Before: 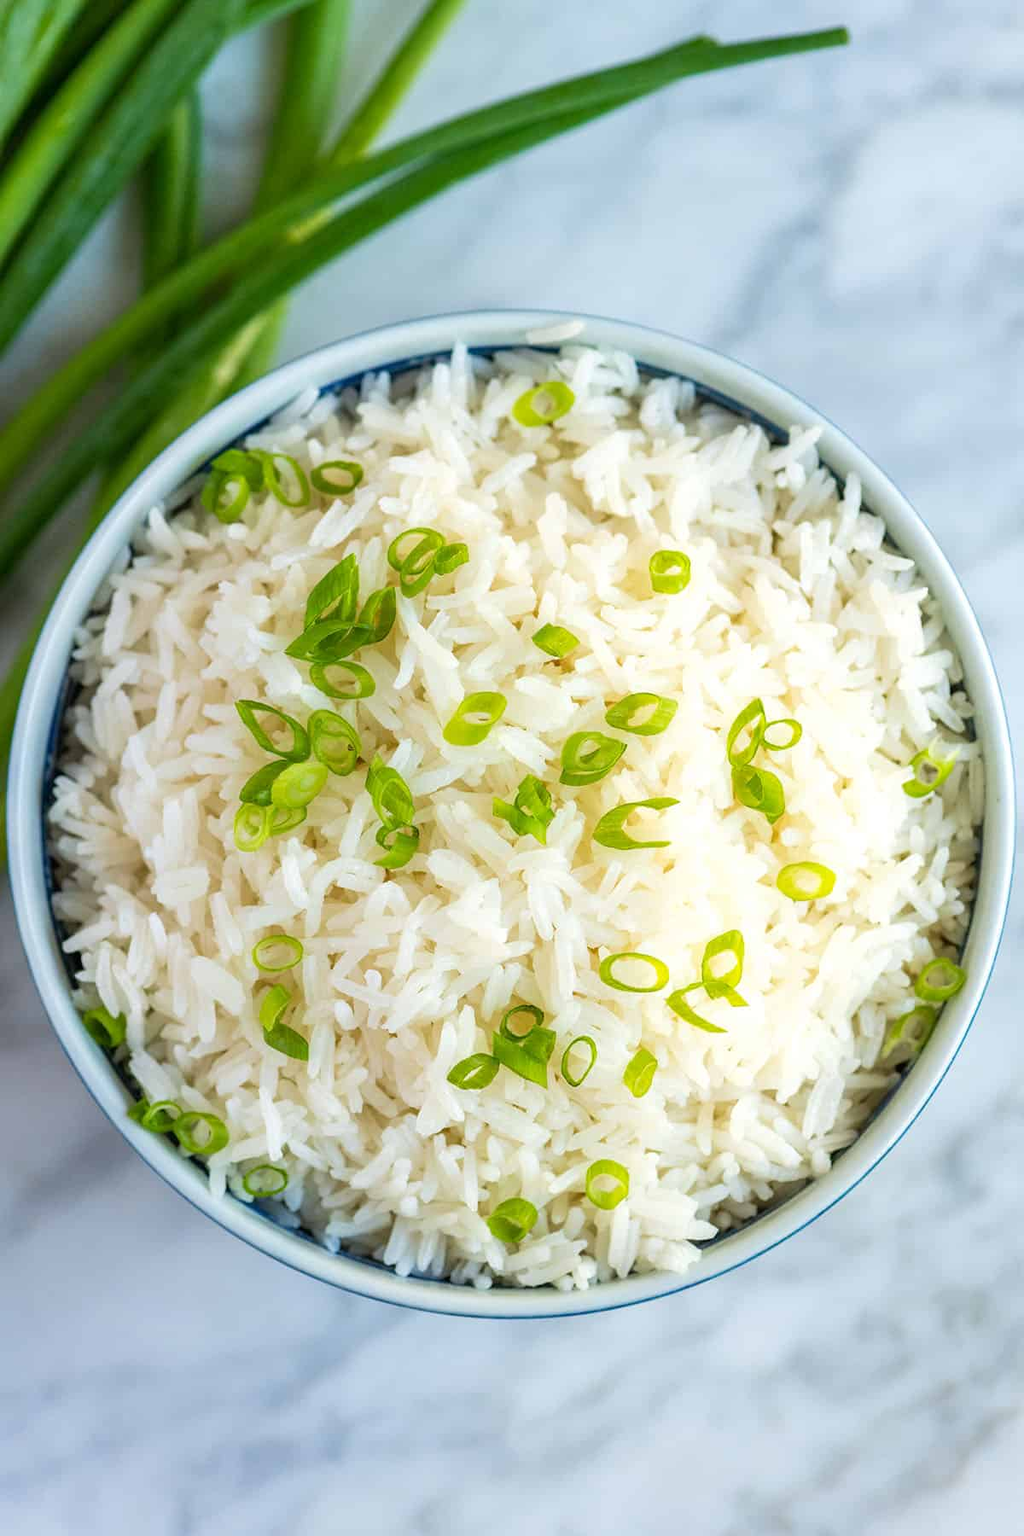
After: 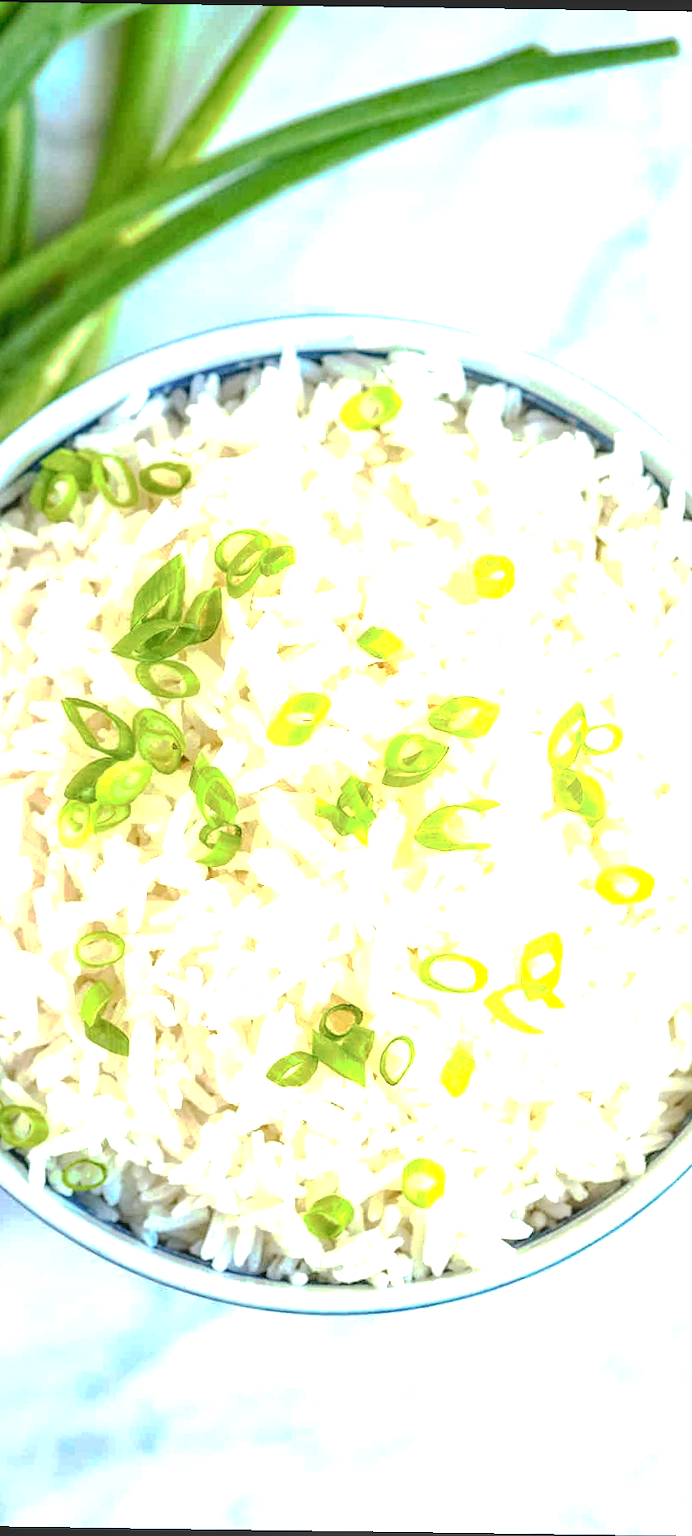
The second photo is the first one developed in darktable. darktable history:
local contrast: on, module defaults
tone curve: curves: ch0 [(0, 0) (0.003, 0.048) (0.011, 0.055) (0.025, 0.065) (0.044, 0.089) (0.069, 0.111) (0.1, 0.132) (0.136, 0.163) (0.177, 0.21) (0.224, 0.259) (0.277, 0.323) (0.335, 0.385) (0.399, 0.442) (0.468, 0.508) (0.543, 0.578) (0.623, 0.648) (0.709, 0.716) (0.801, 0.781) (0.898, 0.845) (1, 1)], preserve colors none
exposure: black level correction 0, exposure 1.2 EV, compensate highlight preservation false
white balance: emerald 1
contrast brightness saturation: contrast 0.07
rotate and perspective: rotation 0.8°, automatic cropping off
crop and rotate: left 17.732%, right 15.423%
